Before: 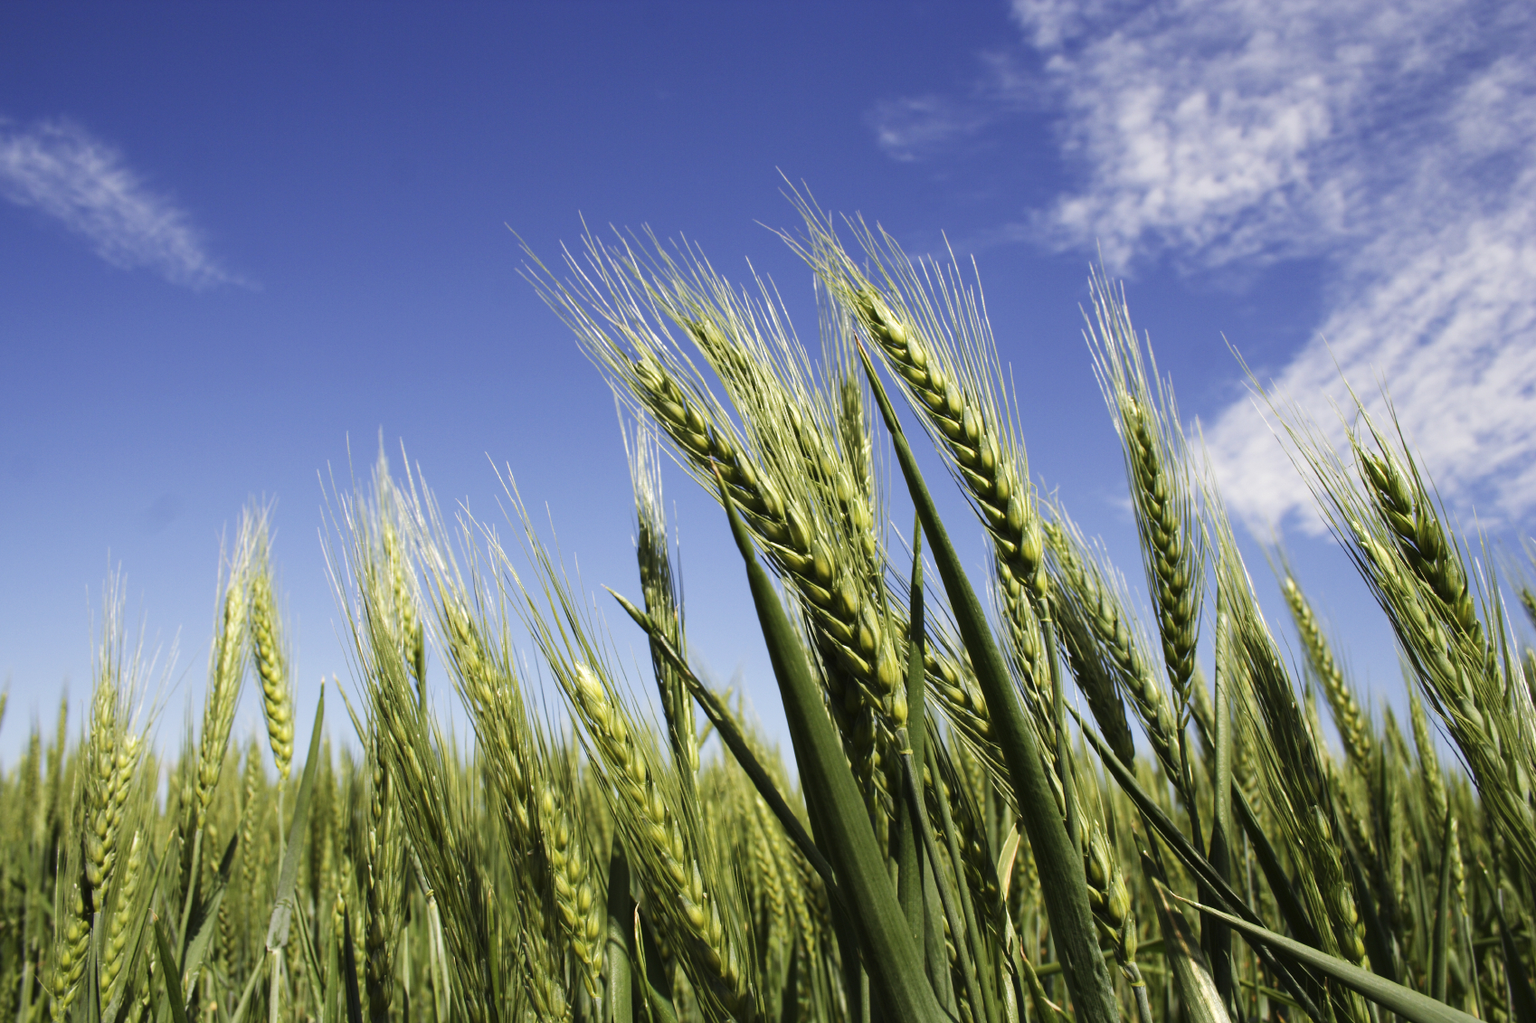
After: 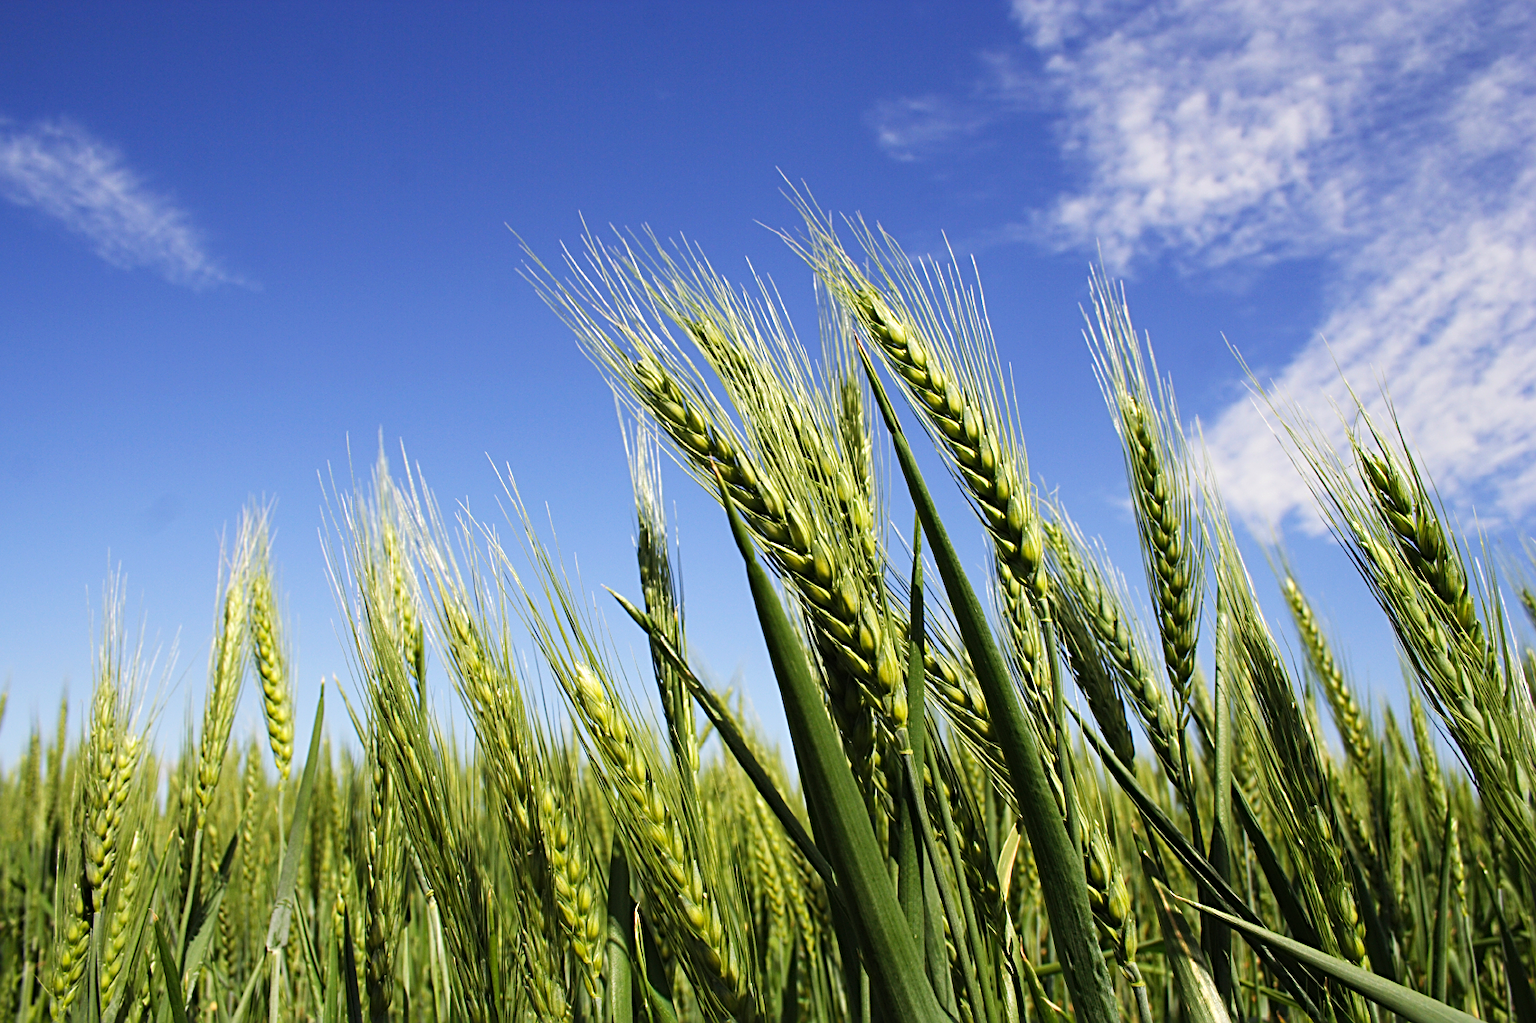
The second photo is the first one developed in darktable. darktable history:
sharpen: radius 2.767
contrast brightness saturation: contrast 0.03, brightness 0.06, saturation 0.13
tone equalizer: on, module defaults
